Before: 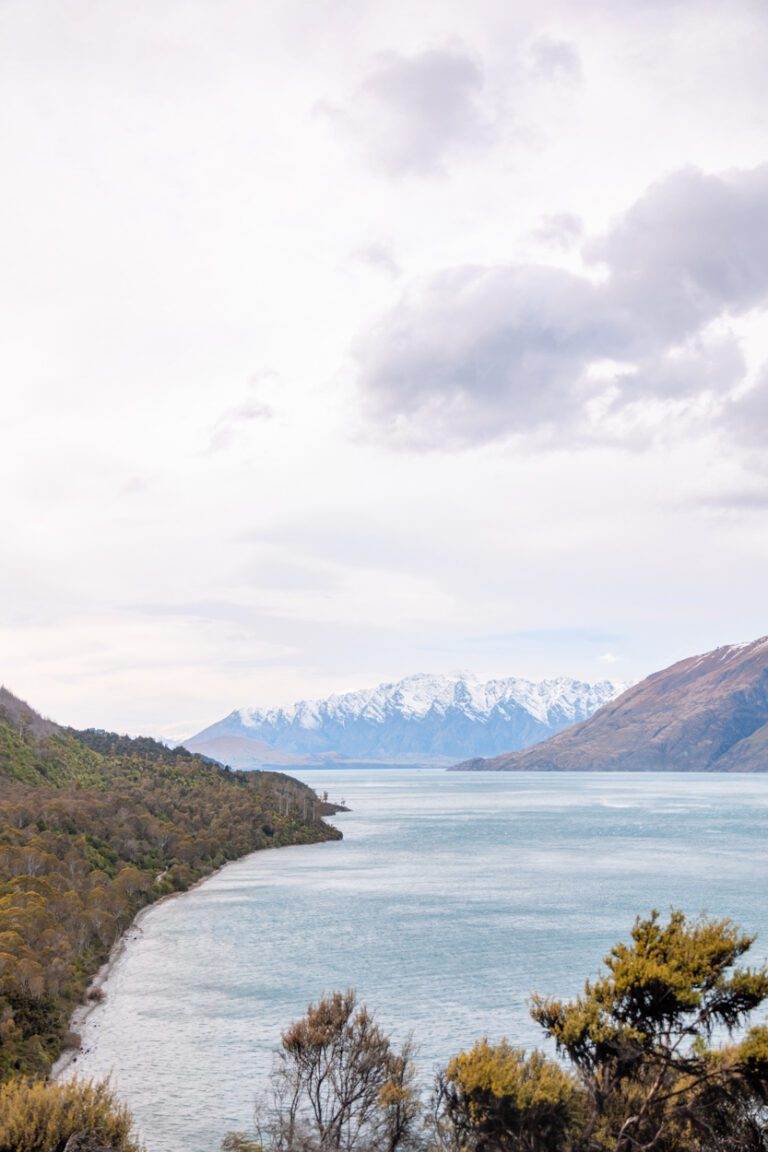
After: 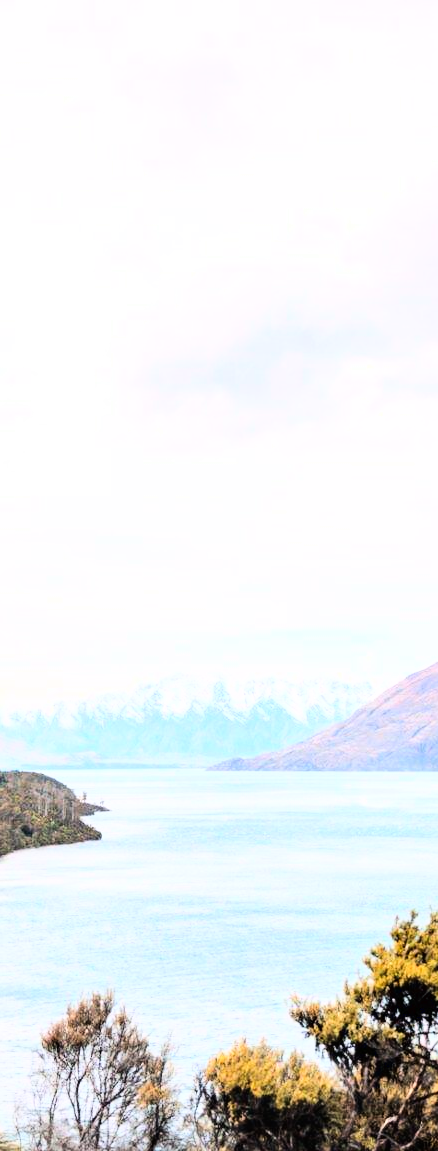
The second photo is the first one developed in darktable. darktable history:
tone equalizer: edges refinement/feathering 500, mask exposure compensation -1.57 EV, preserve details no
base curve: curves: ch0 [(0, 0) (0.007, 0.004) (0.027, 0.03) (0.046, 0.07) (0.207, 0.54) (0.442, 0.872) (0.673, 0.972) (1, 1)], exposure shift 0.57
crop: left 31.483%, top 0.02%, right 11.473%
